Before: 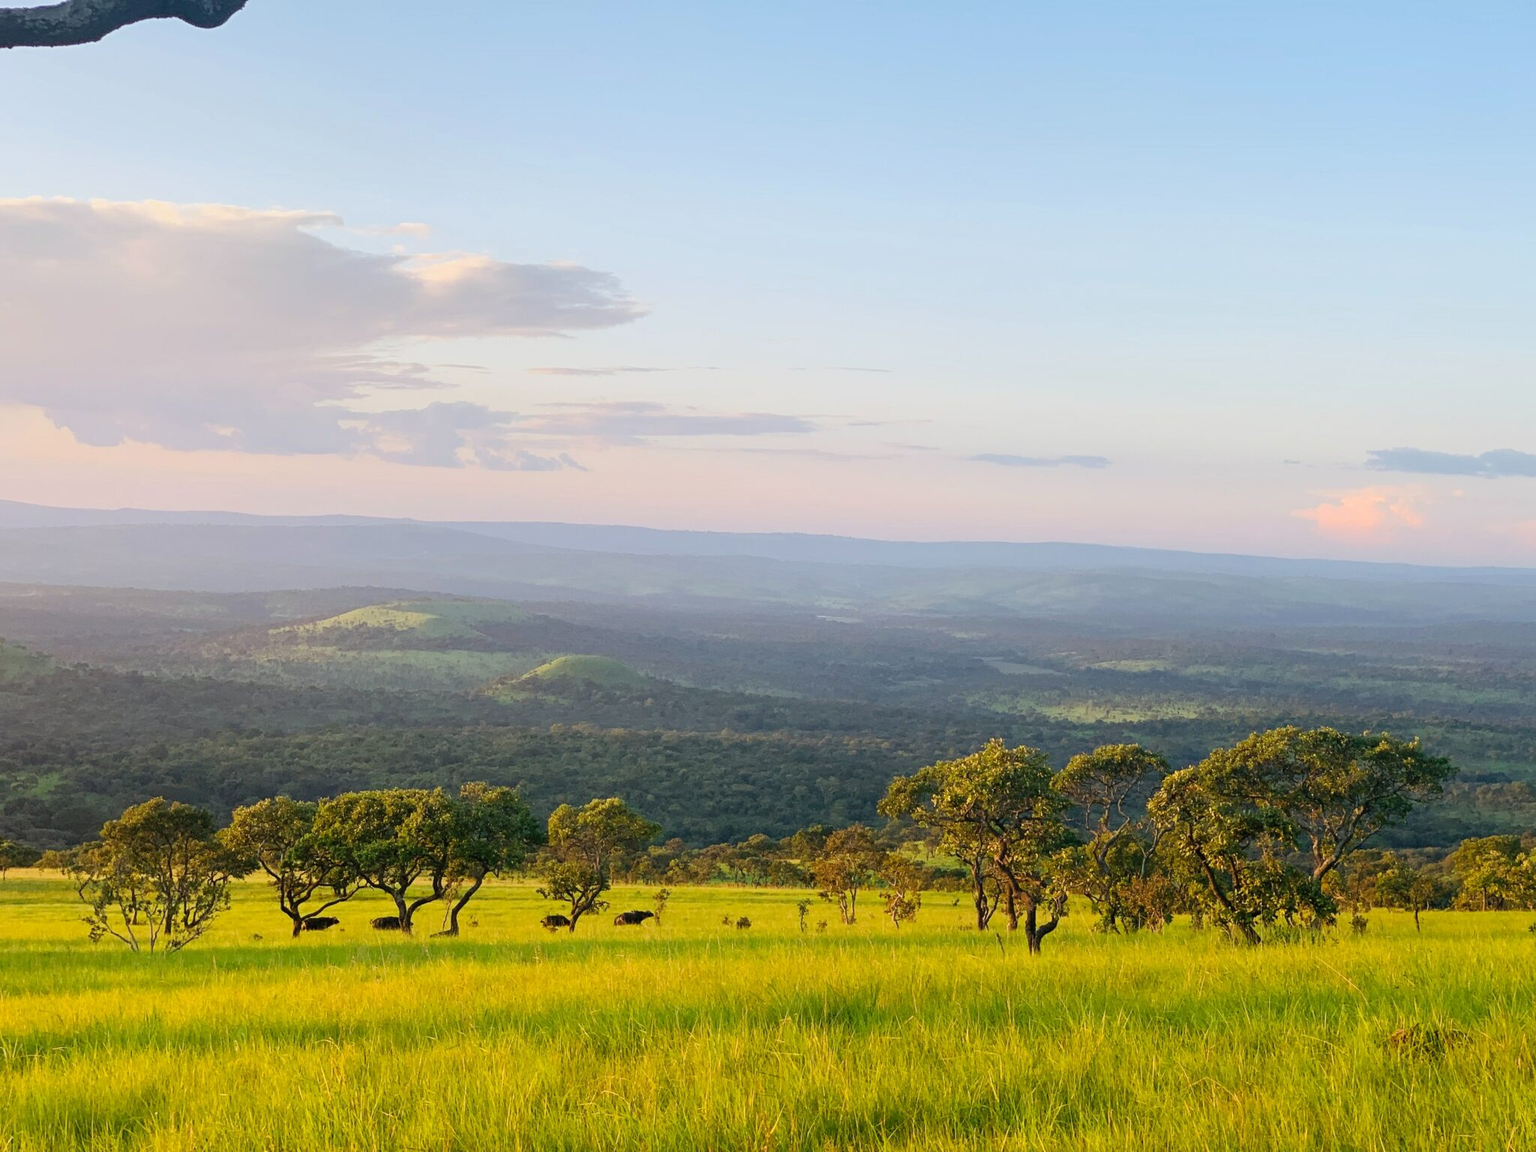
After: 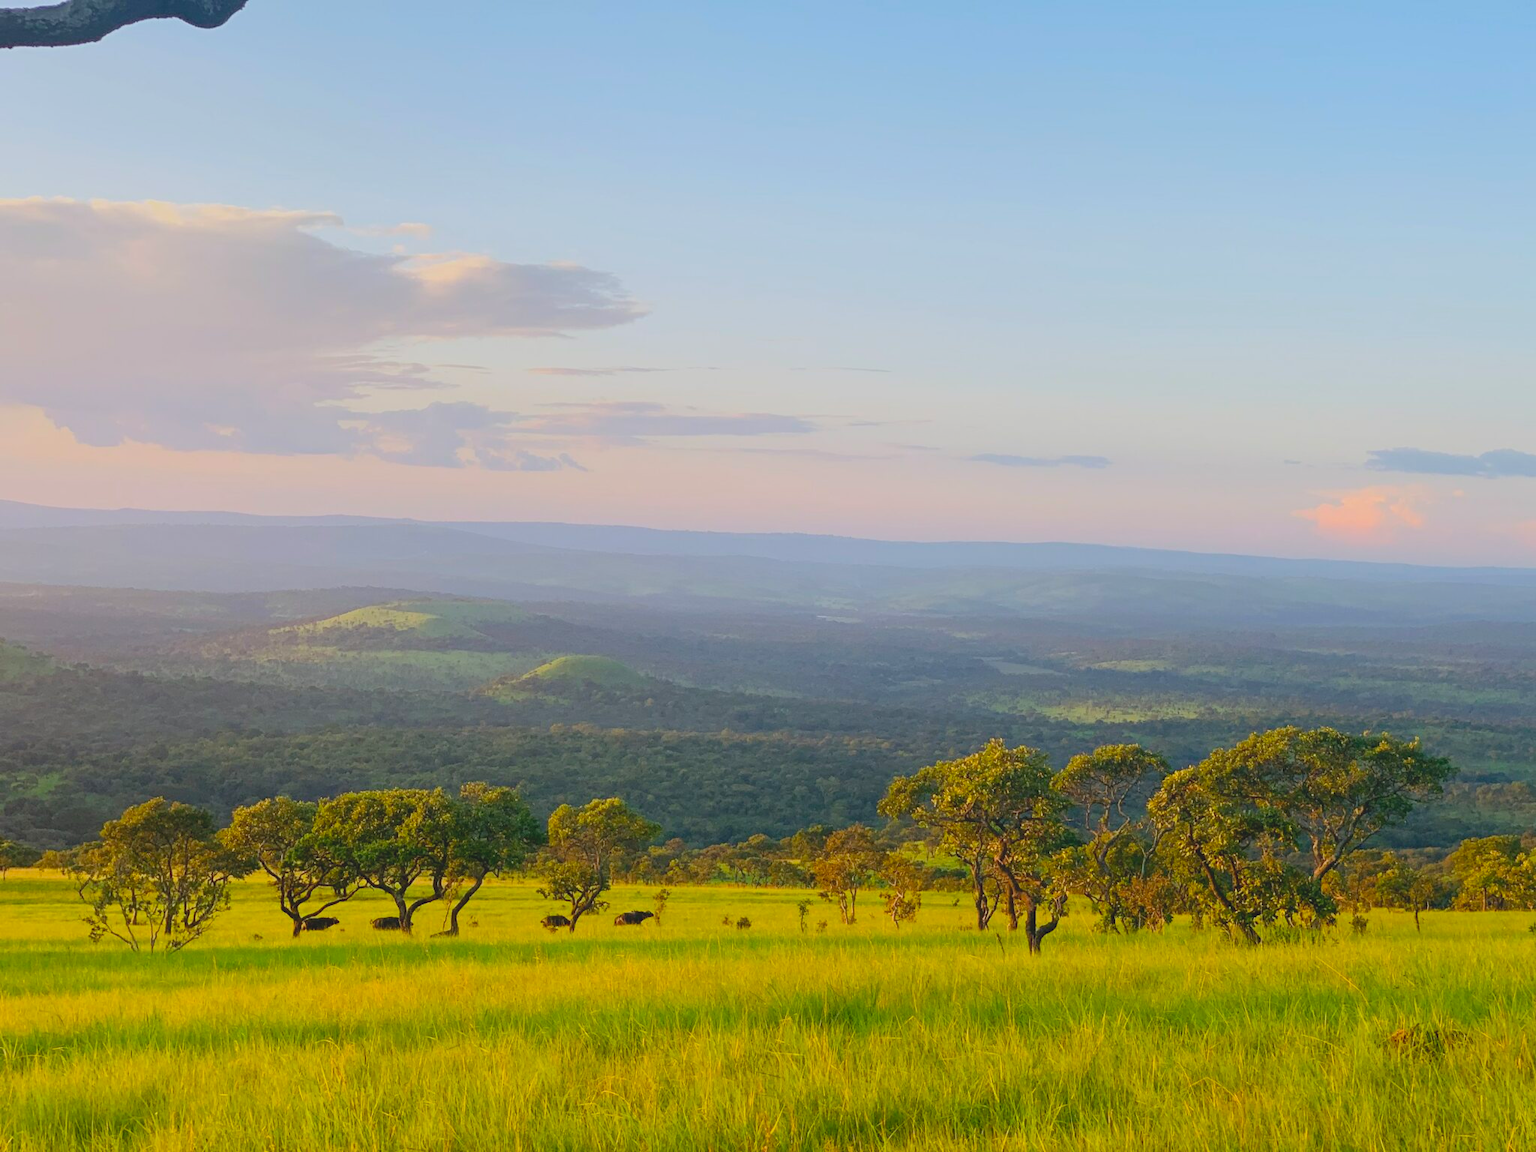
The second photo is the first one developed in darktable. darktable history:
exposure: black level correction 0.001, compensate highlight preservation false
contrast brightness saturation: contrast -0.202, saturation 0.187
